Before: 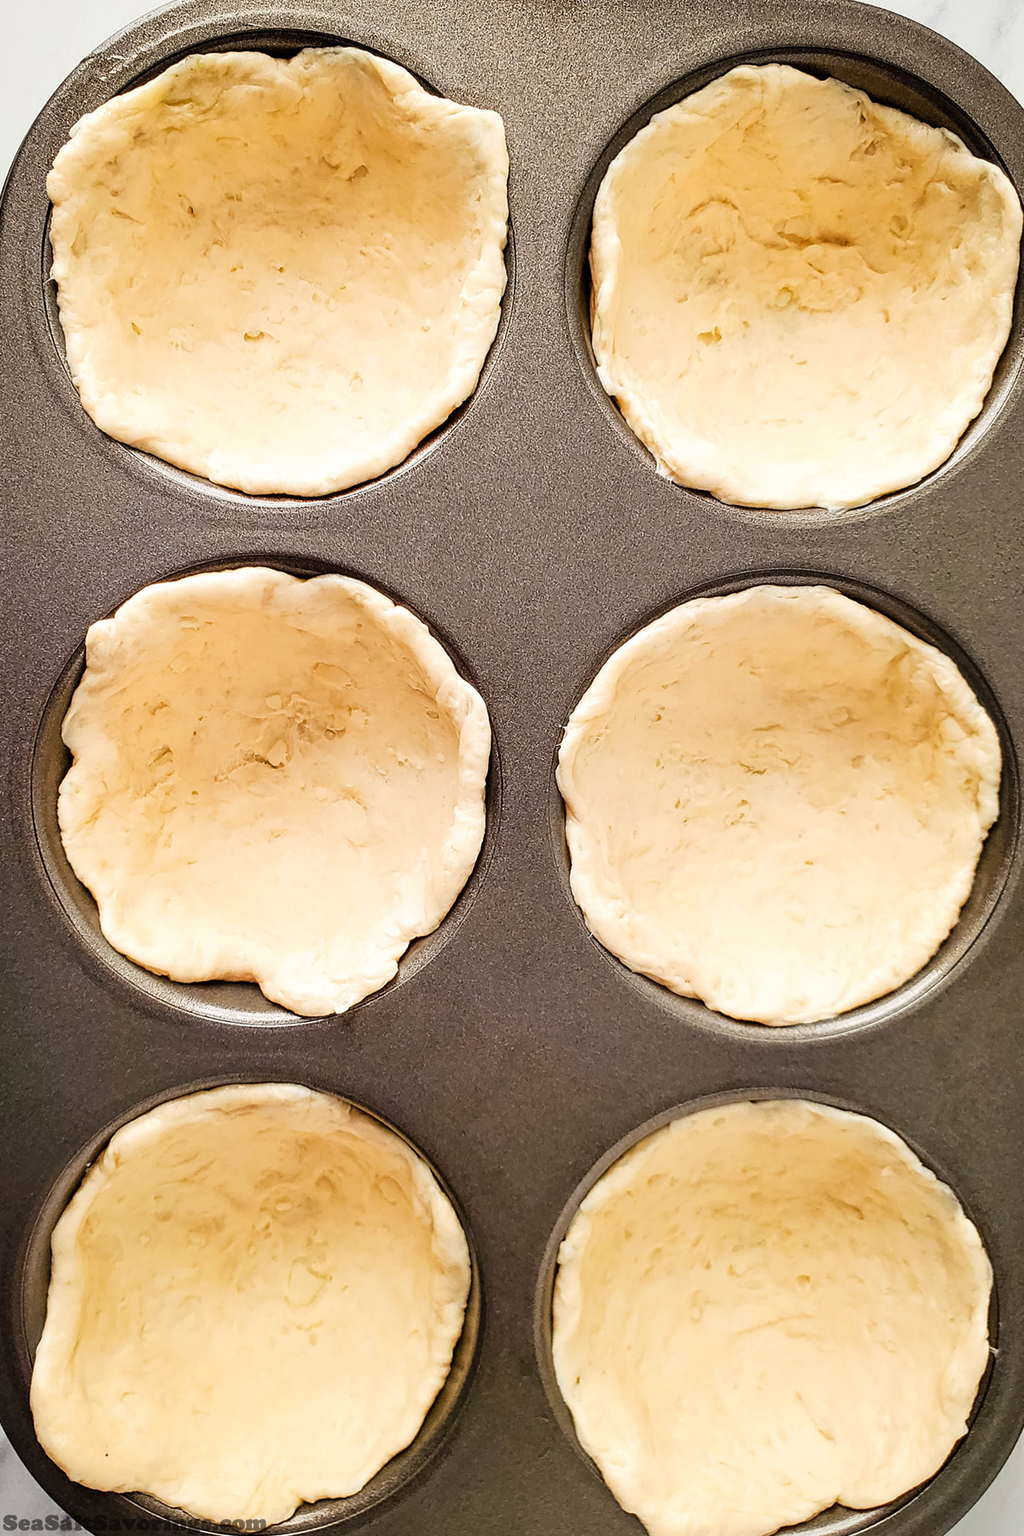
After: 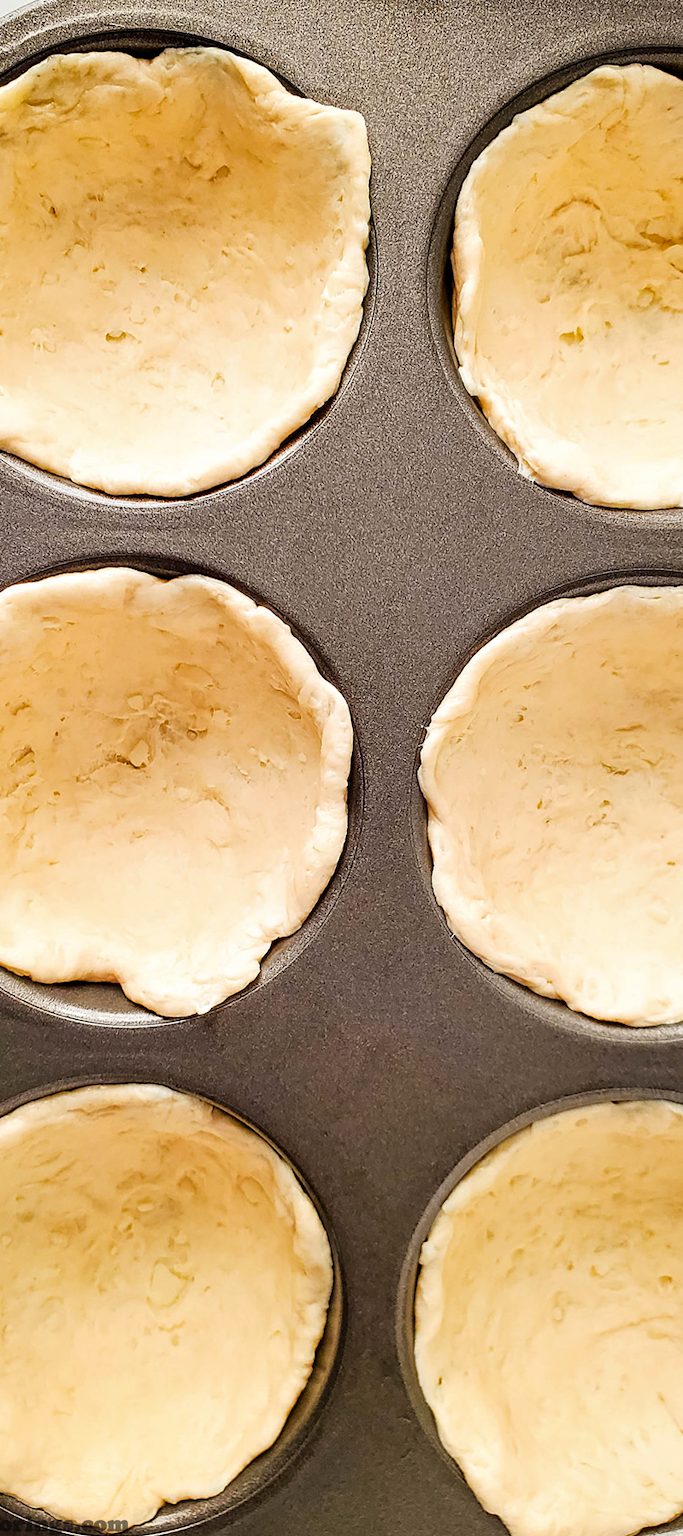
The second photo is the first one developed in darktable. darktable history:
shadows and highlights: shadows 37.27, highlights -28.18, soften with gaussian
crop and rotate: left 13.537%, right 19.796%
haze removal: adaptive false
